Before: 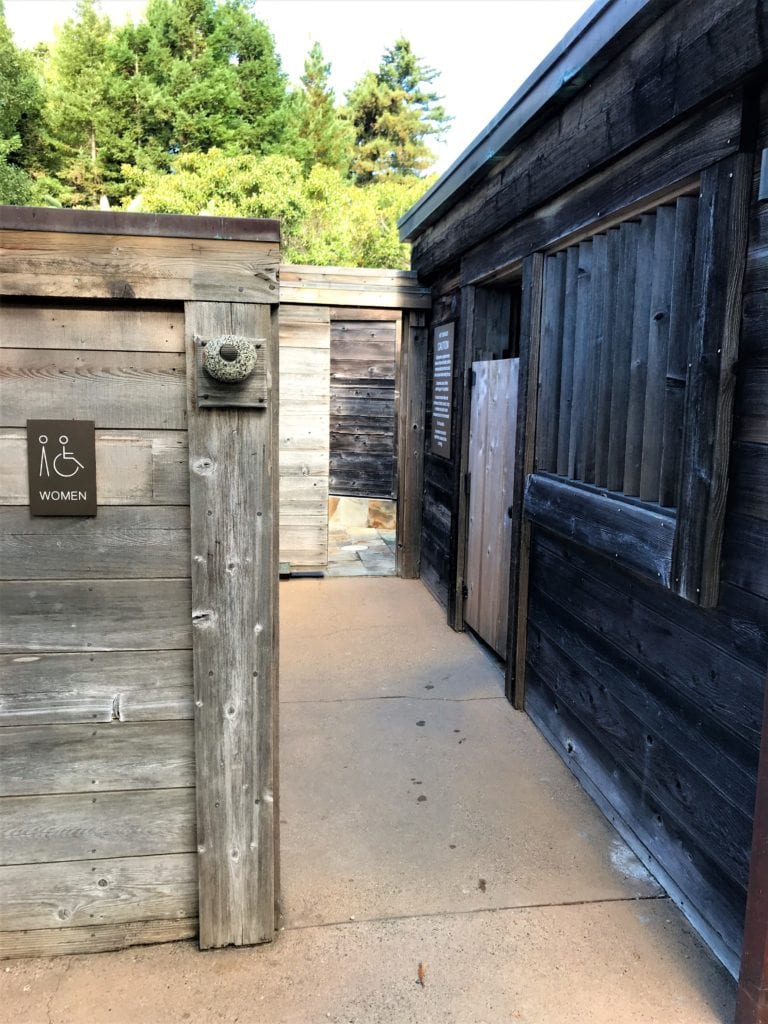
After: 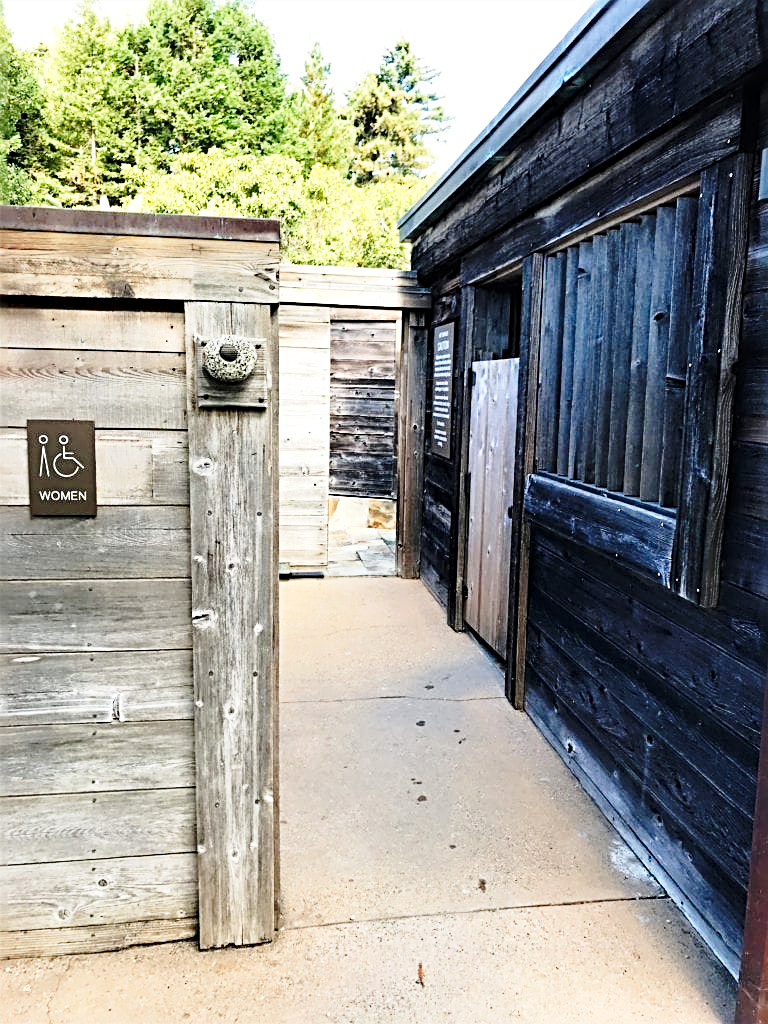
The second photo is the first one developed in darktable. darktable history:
sharpen: radius 3.025, amount 0.757
base curve: curves: ch0 [(0, 0) (0.028, 0.03) (0.121, 0.232) (0.46, 0.748) (0.859, 0.968) (1, 1)], preserve colors none
